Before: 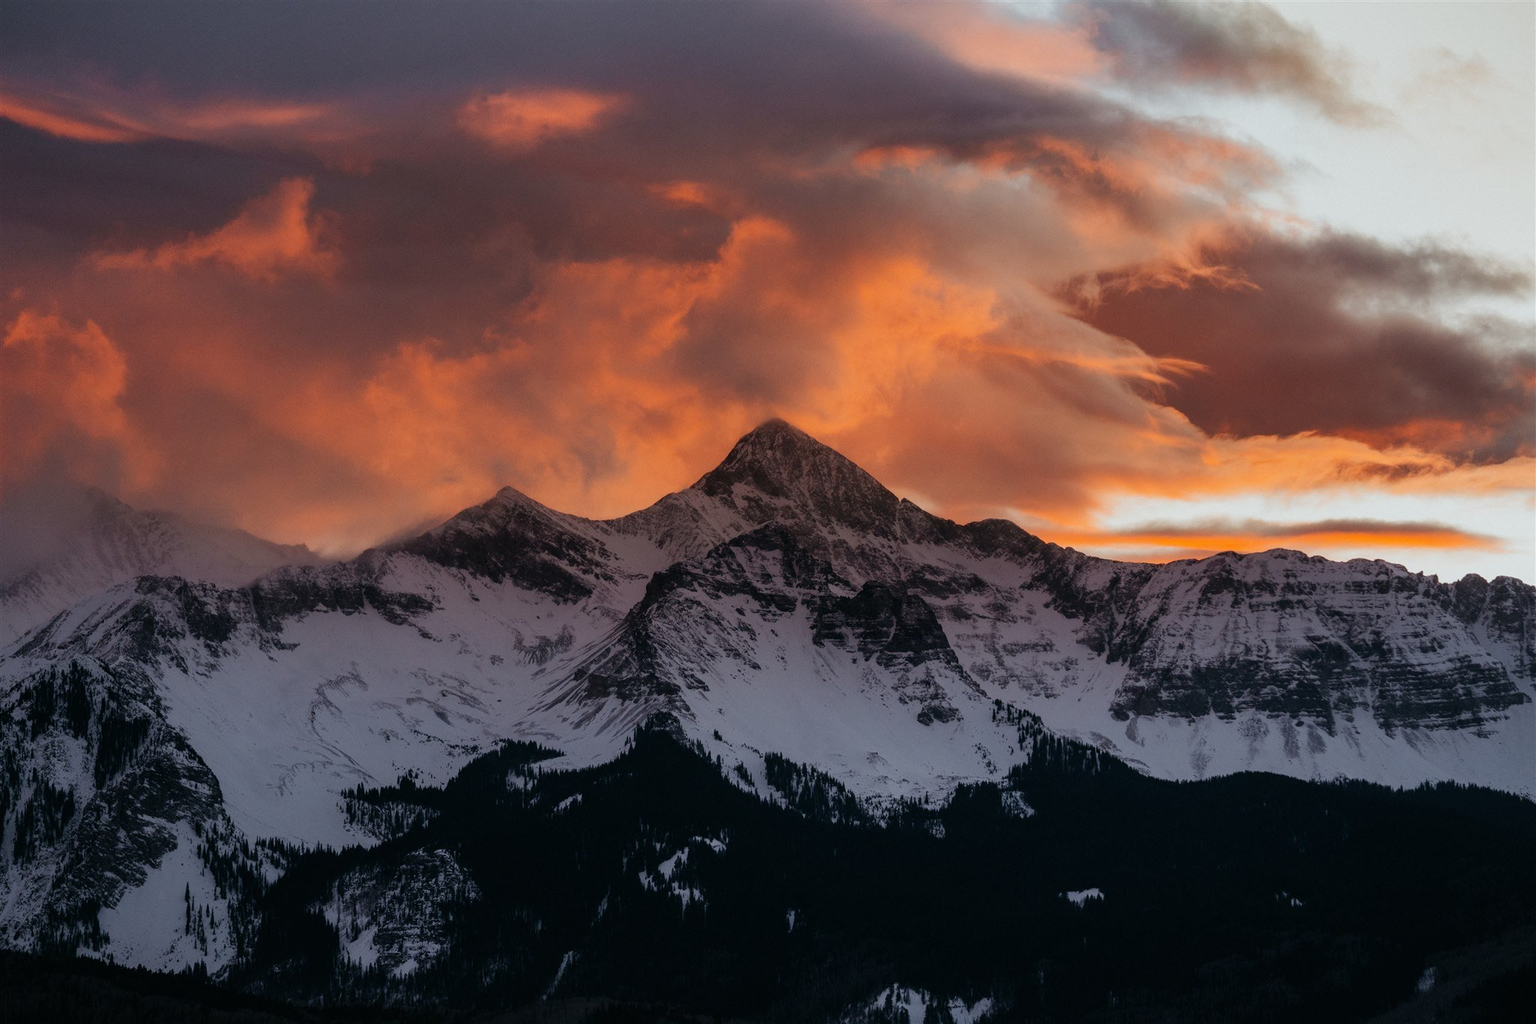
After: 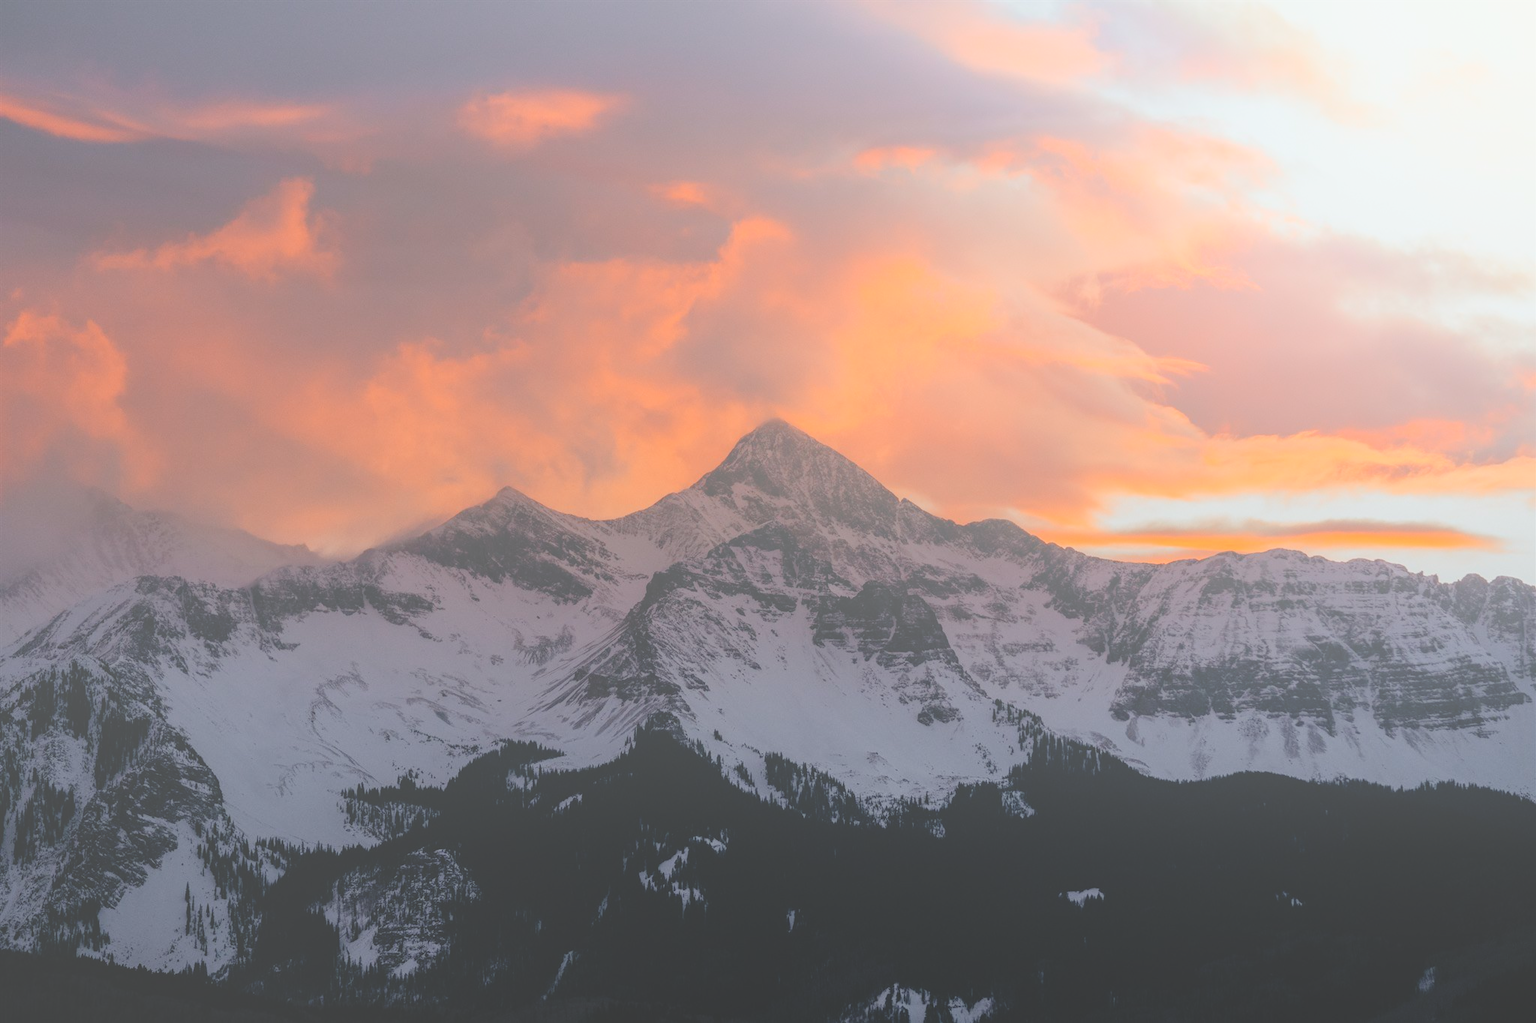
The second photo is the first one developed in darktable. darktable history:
rotate and perspective: automatic cropping original format, crop left 0, crop top 0
exposure: black level correction 0, exposure -0.721 EV, compensate highlight preservation false
bloom: size 85%, threshold 5%, strength 85%
local contrast: on, module defaults
